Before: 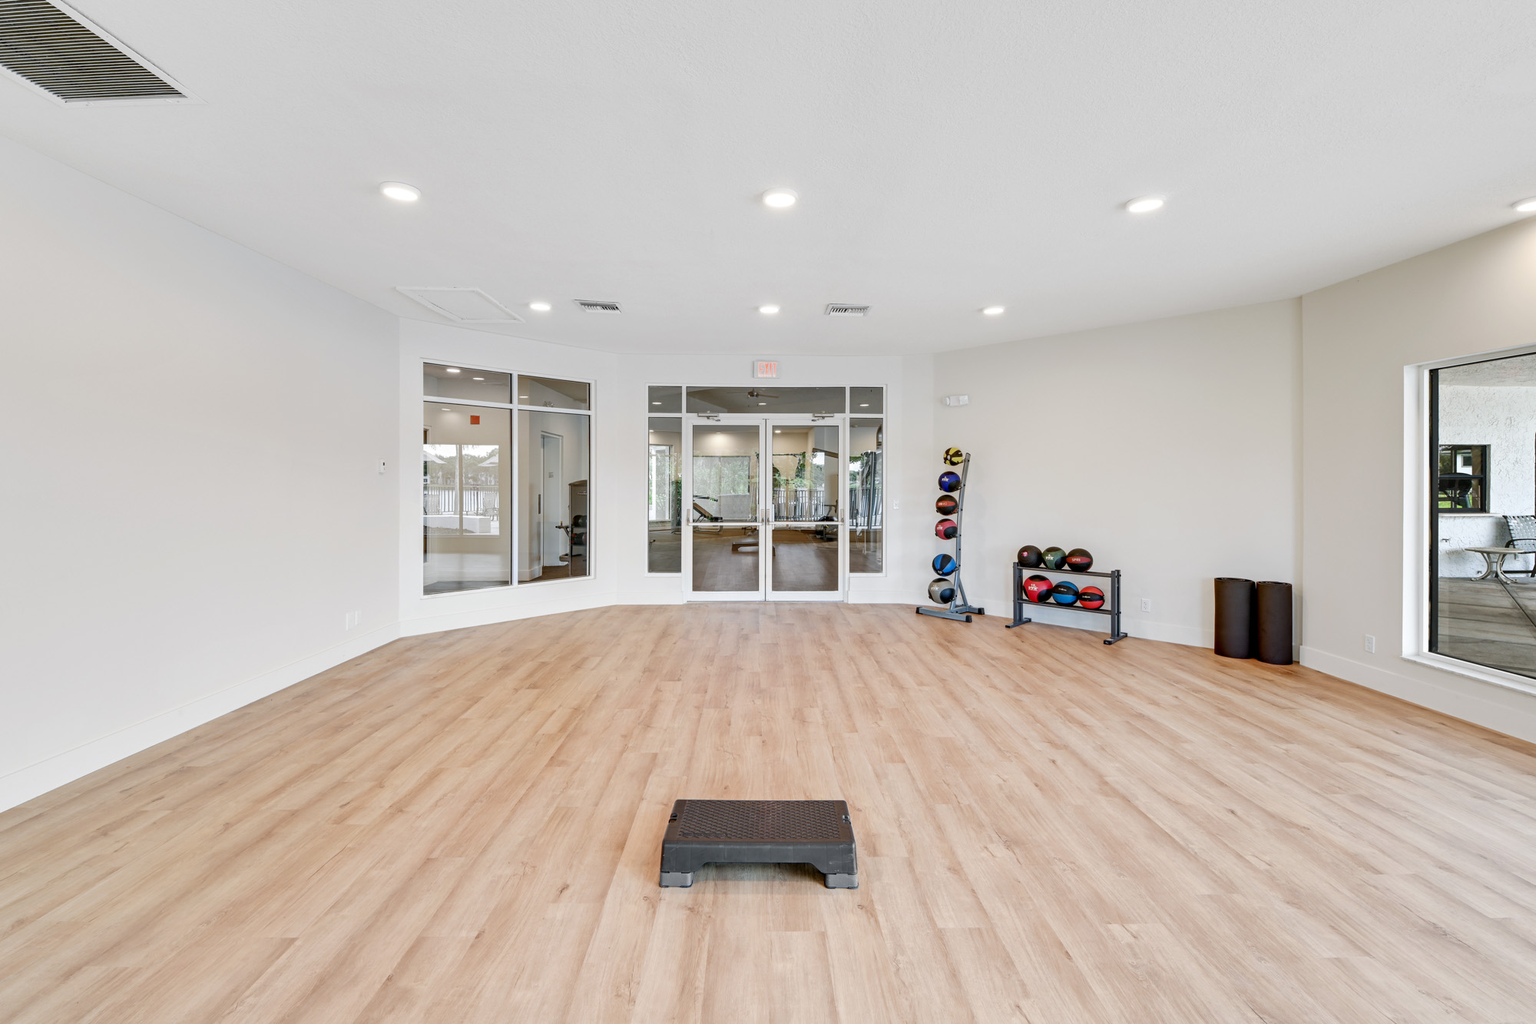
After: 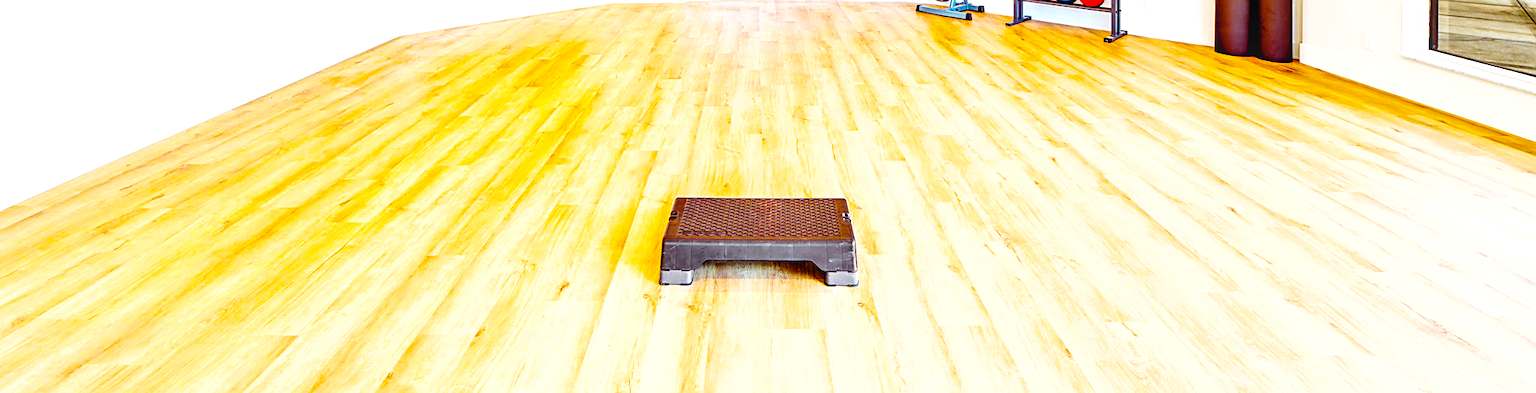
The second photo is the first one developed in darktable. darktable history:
local contrast: on, module defaults
shadows and highlights: shadows -86.57, highlights -36.66, soften with gaussian
crop and rotate: top 58.819%, bottom 2.726%
sharpen: on, module defaults
exposure: black level correction 0, exposure 0.691 EV, compensate exposure bias true, compensate highlight preservation false
contrast brightness saturation: saturation -0.052
color balance rgb: power › chroma 0.256%, power › hue 60.55°, global offset › luminance -0.207%, global offset › chroma 0.268%, linear chroma grading › highlights 99.746%, linear chroma grading › global chroma 24.017%, perceptual saturation grading › global saturation 25.837%, perceptual brilliance grading › global brilliance 10.005%, perceptual brilliance grading › shadows 14.634%, global vibrance 20%
base curve: curves: ch0 [(0, 0) (0.036, 0.025) (0.121, 0.166) (0.206, 0.329) (0.605, 0.79) (1, 1)], preserve colors none
